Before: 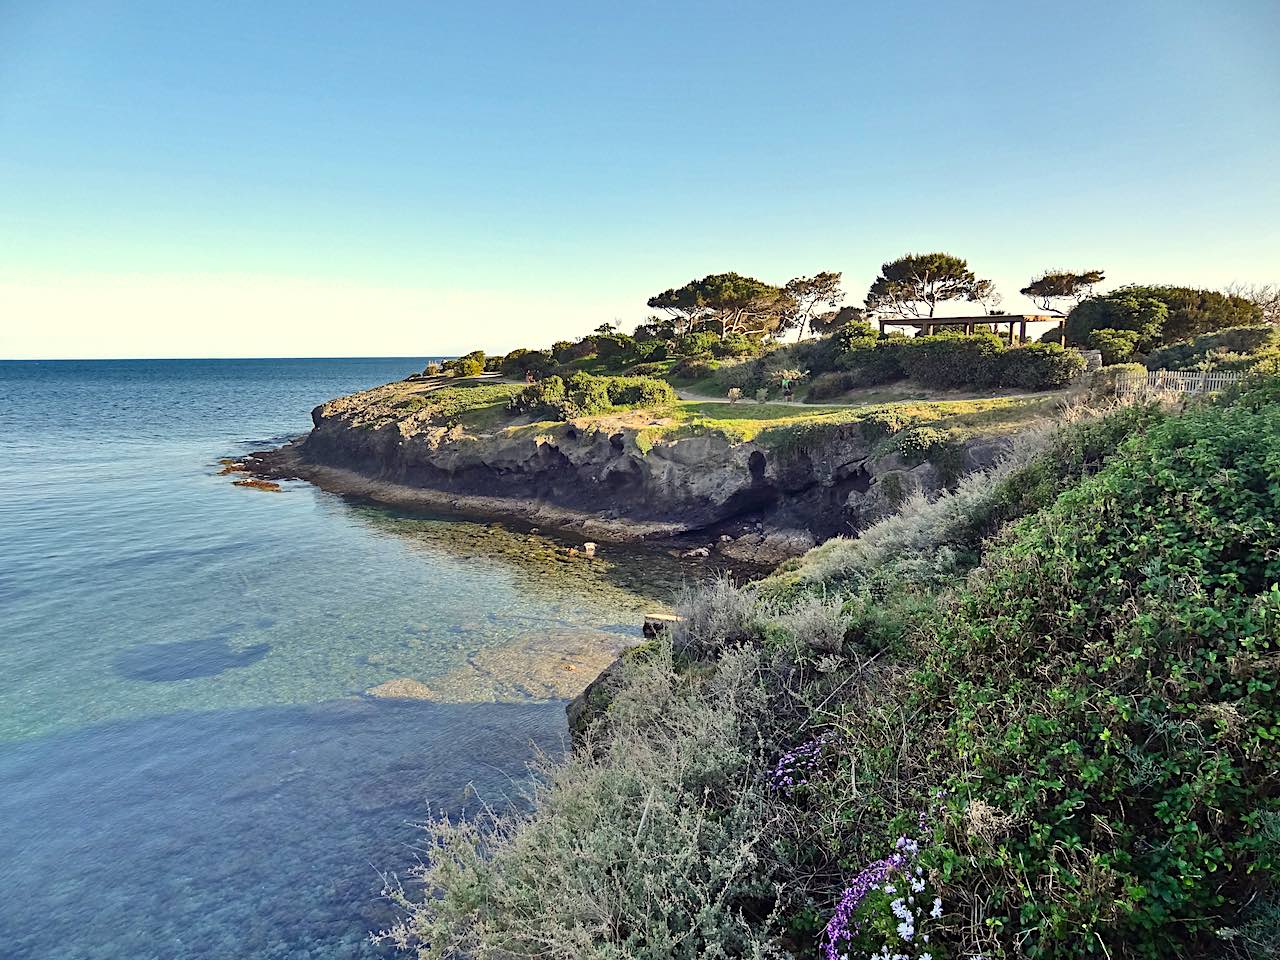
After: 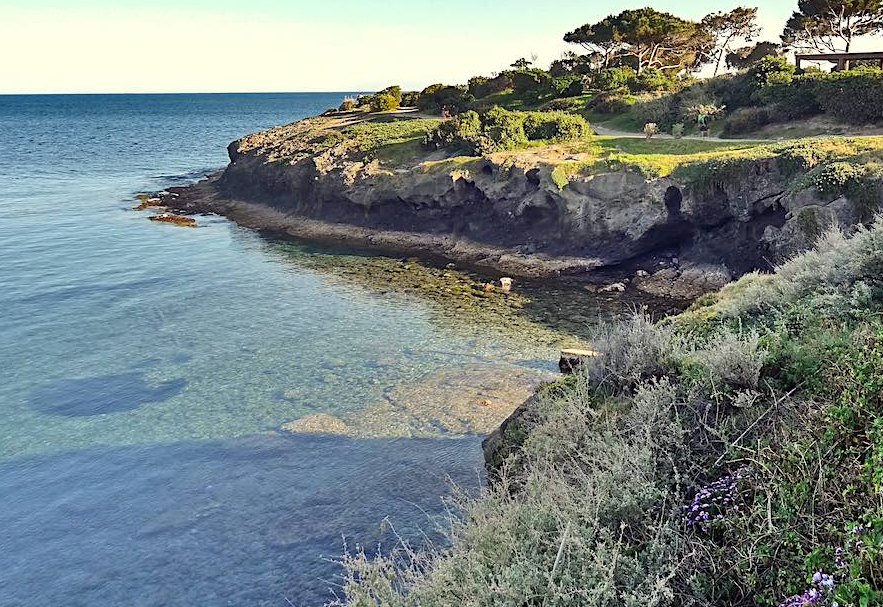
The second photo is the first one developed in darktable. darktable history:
crop: left 6.619%, top 27.68%, right 24.319%, bottom 9.042%
